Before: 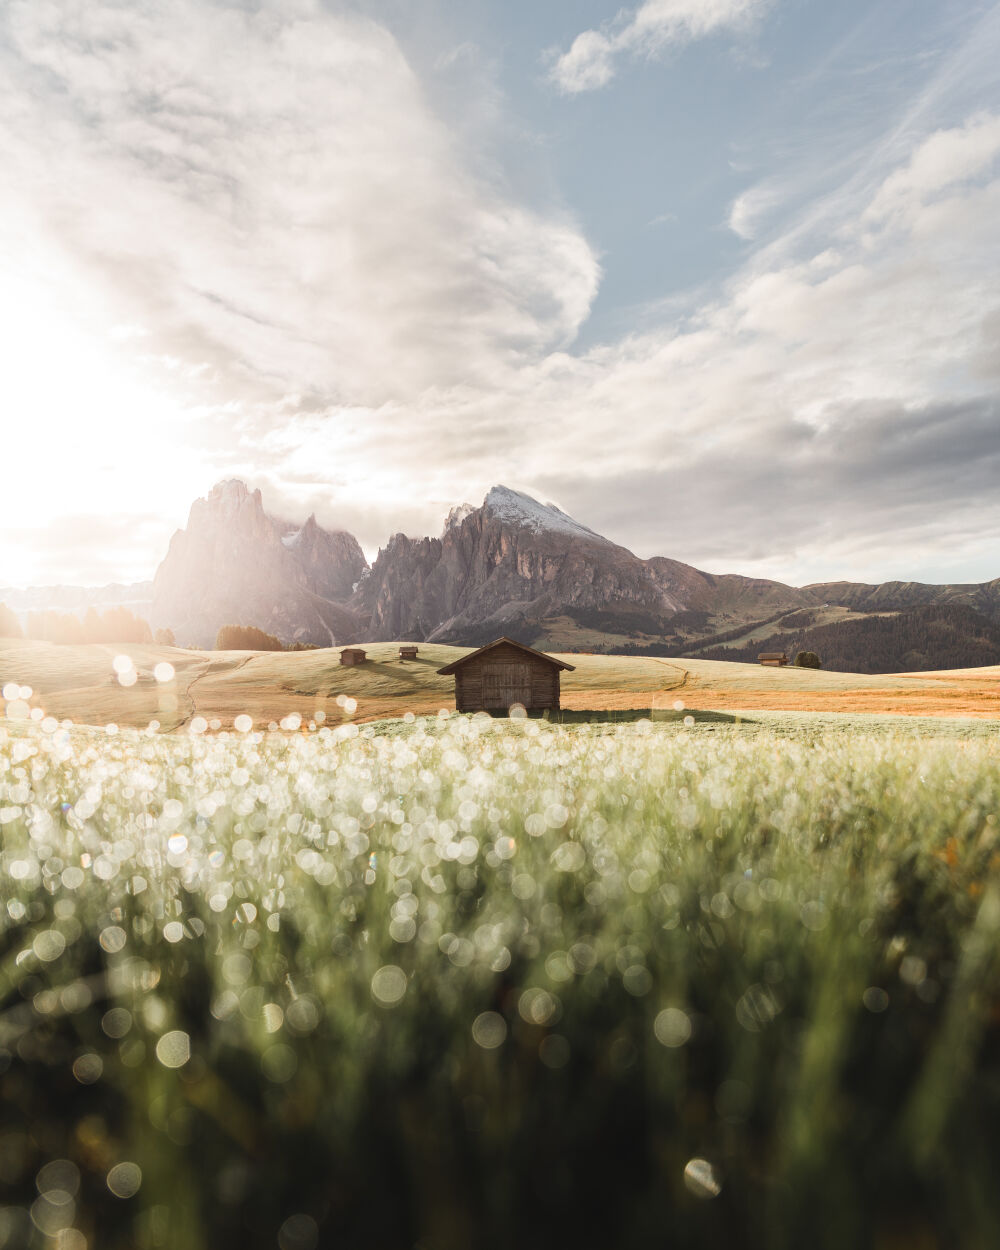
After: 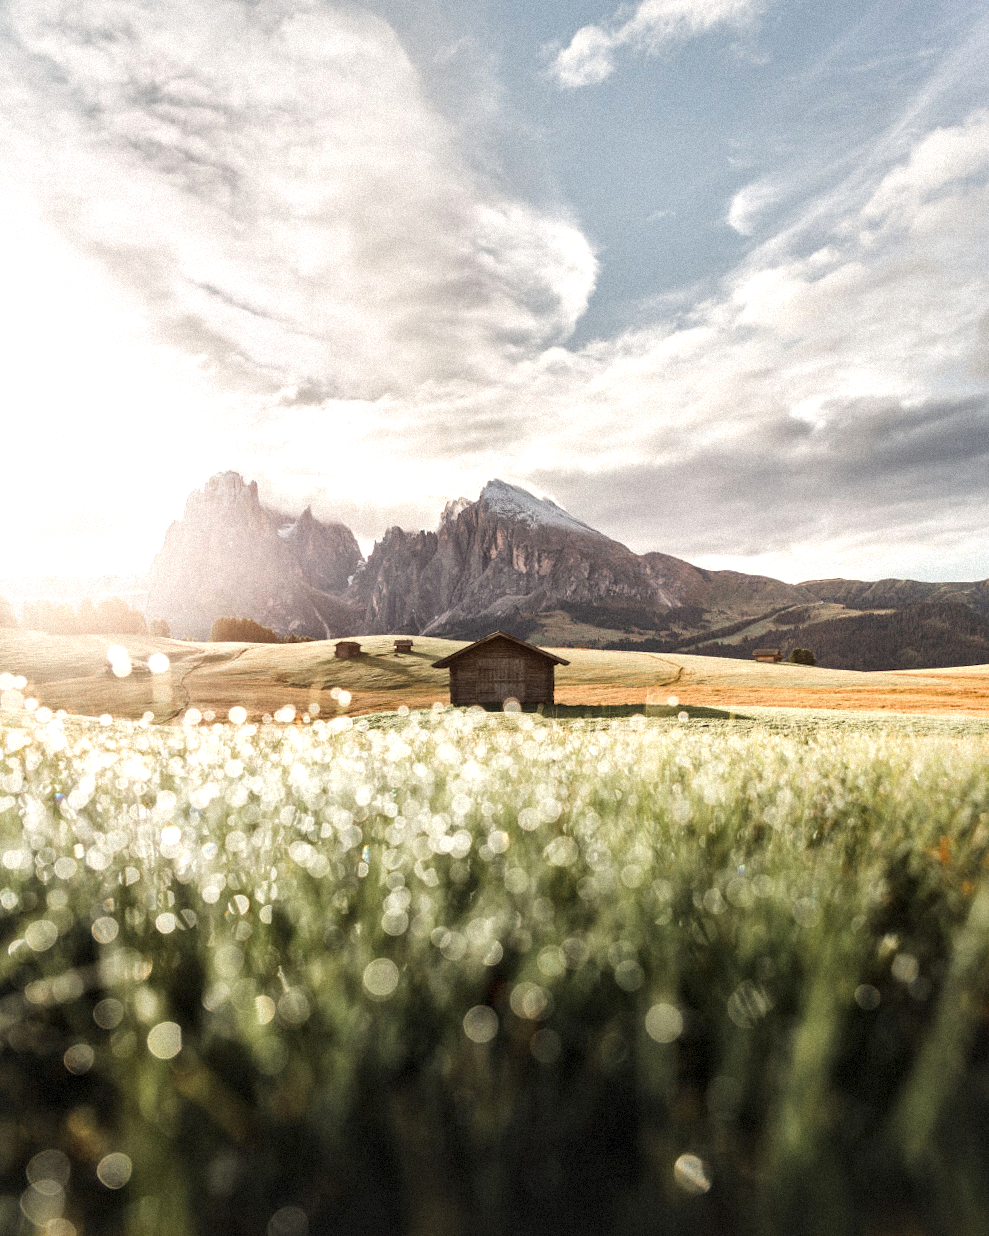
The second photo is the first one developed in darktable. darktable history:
local contrast: mode bilateral grid, contrast 20, coarseness 50, detail 171%, midtone range 0.2
crop and rotate: angle -0.5°
grain: mid-tones bias 0%
exposure: exposure 0.178 EV, compensate exposure bias true, compensate highlight preservation false
